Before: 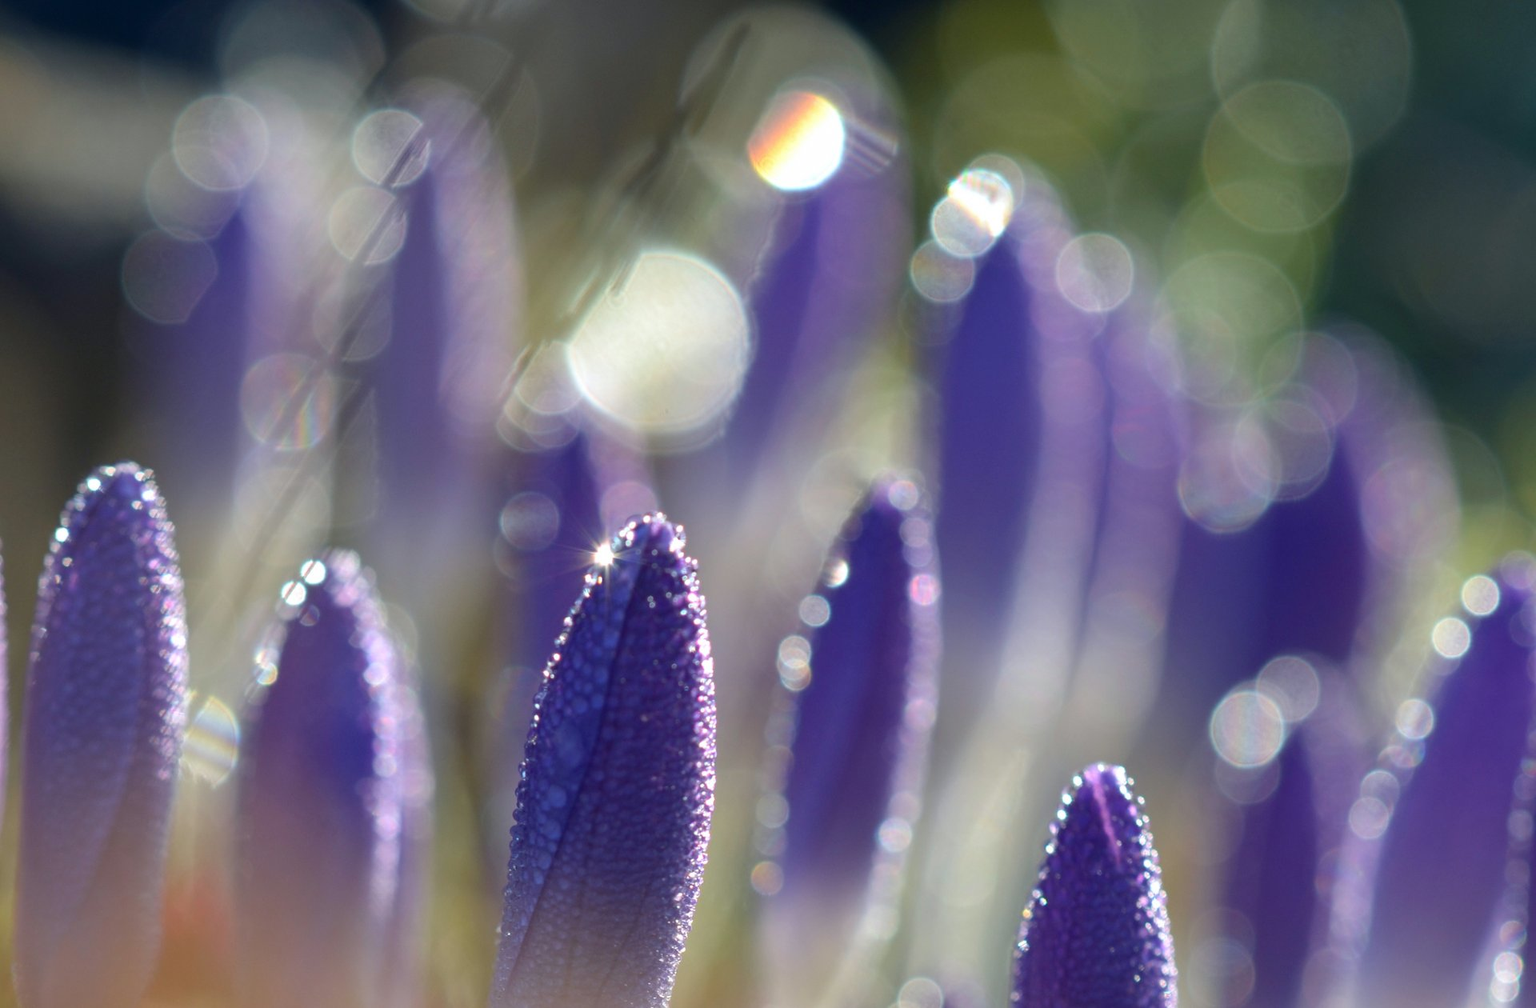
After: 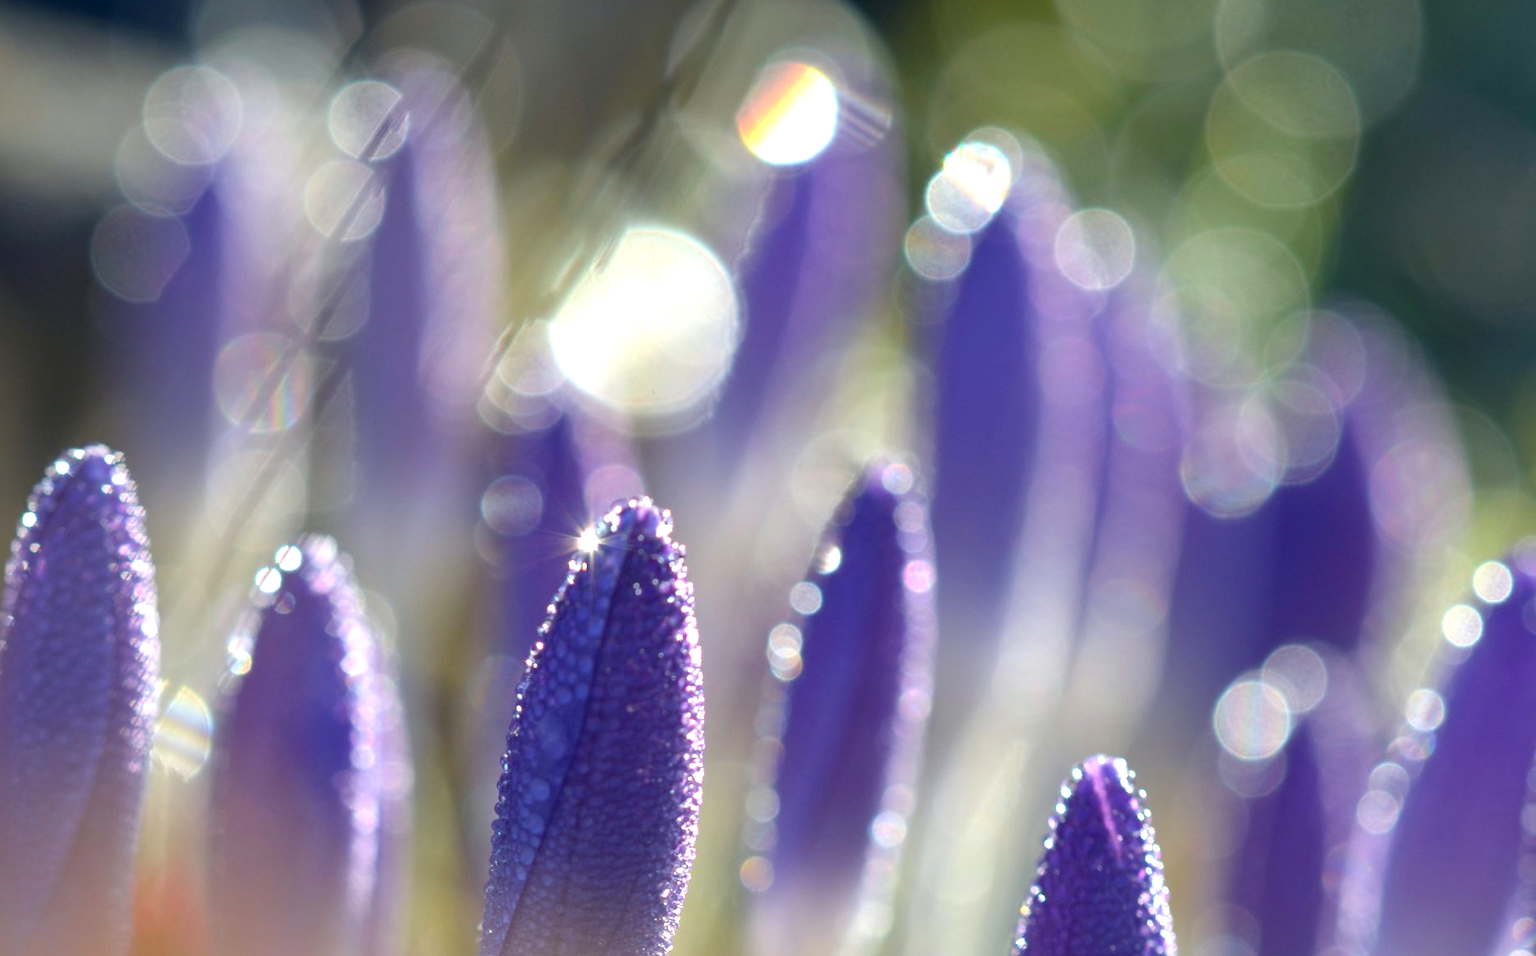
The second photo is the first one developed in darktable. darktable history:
crop: left 2.22%, top 3.115%, right 0.835%, bottom 4.892%
exposure: black level correction 0.001, exposure 0.499 EV, compensate highlight preservation false
